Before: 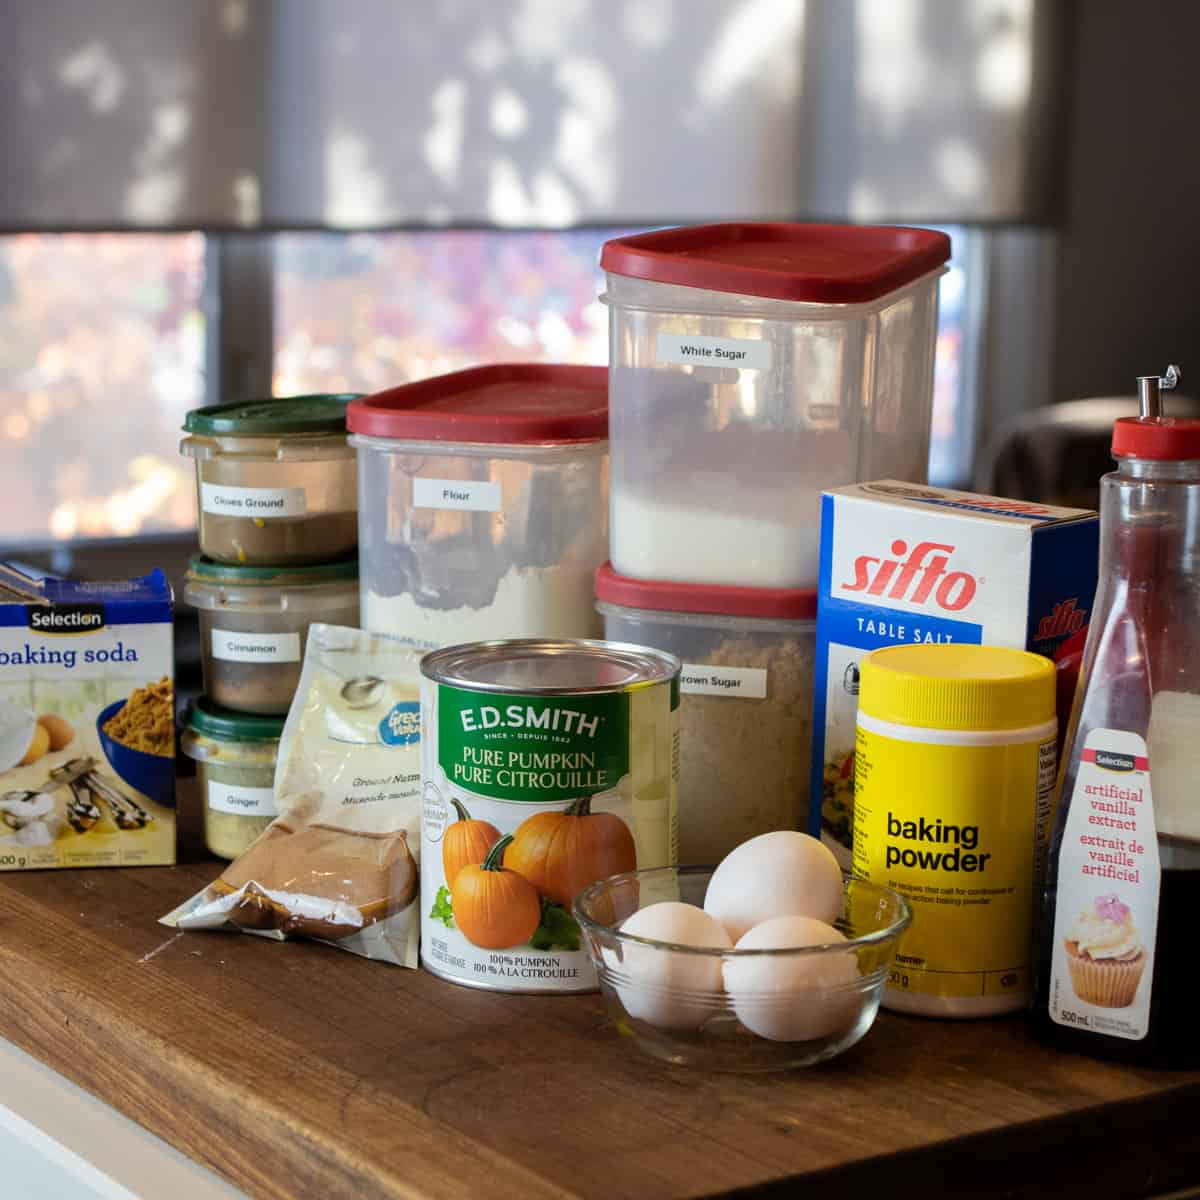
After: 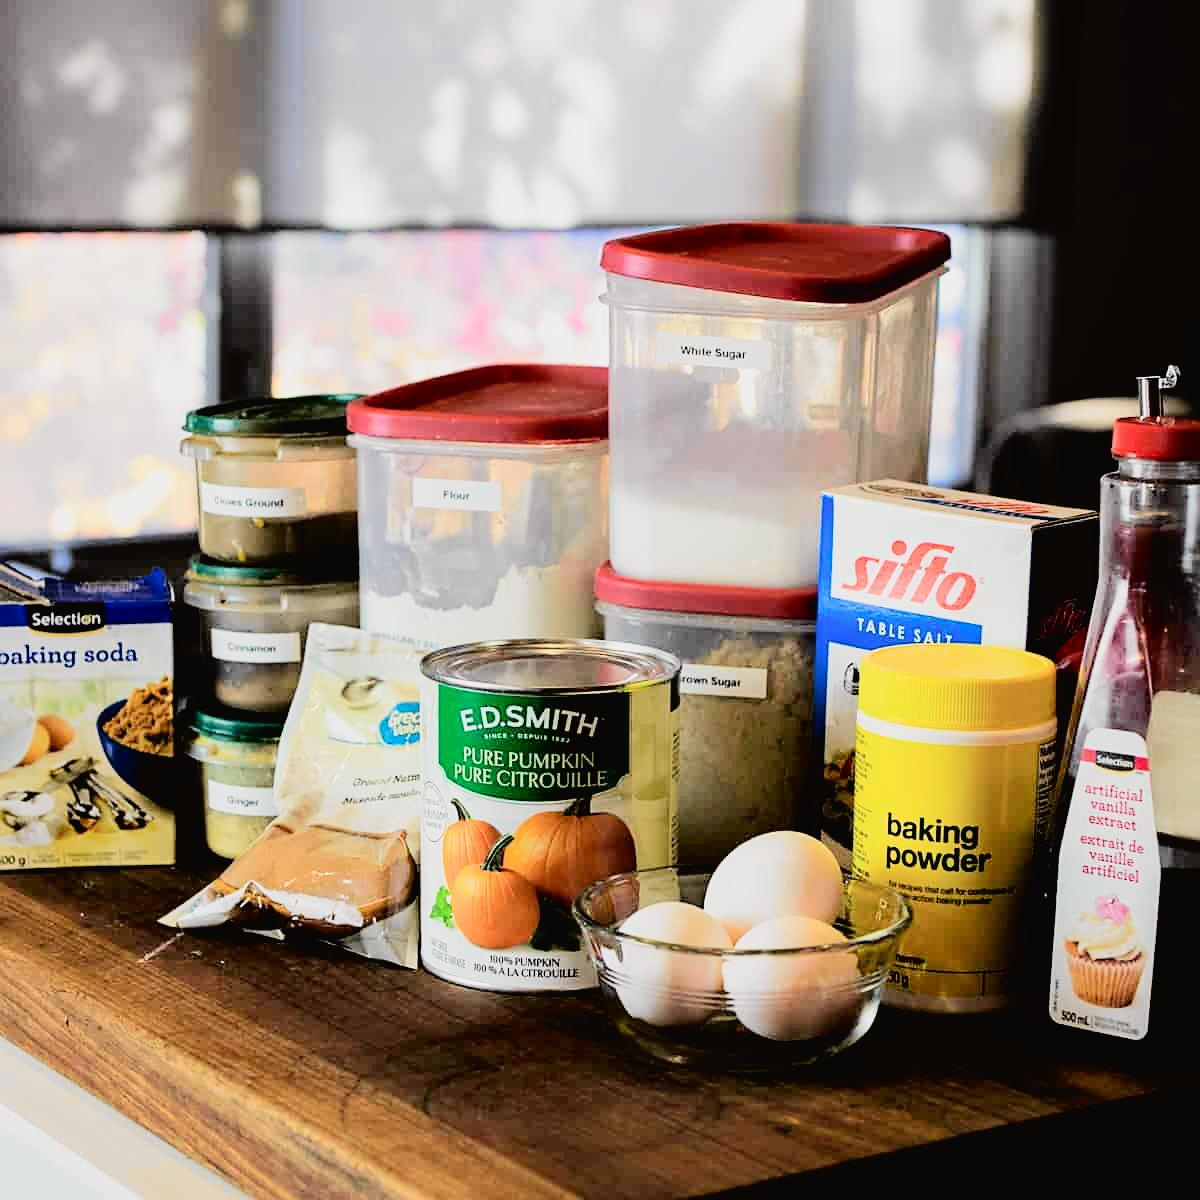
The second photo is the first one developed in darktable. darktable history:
haze removal: compatibility mode true, adaptive false
filmic rgb: black relative exposure -5.07 EV, white relative exposure 4 EV, hardness 2.89, contrast 1.3, highlights saturation mix -31.05%, iterations of high-quality reconstruction 10
tone equalizer: -8 EV -0.78 EV, -7 EV -0.692 EV, -6 EV -0.561 EV, -5 EV -0.361 EV, -3 EV 0.399 EV, -2 EV 0.6 EV, -1 EV 0.695 EV, +0 EV 0.73 EV, mask exposure compensation -0.489 EV
tone curve: curves: ch0 [(0, 0.019) (0.066, 0.043) (0.189, 0.182) (0.368, 0.407) (0.501, 0.564) (0.677, 0.729) (0.851, 0.861) (0.997, 0.959)]; ch1 [(0, 0) (0.187, 0.121) (0.388, 0.346) (0.437, 0.409) (0.474, 0.472) (0.499, 0.501) (0.514, 0.507) (0.548, 0.557) (0.653, 0.663) (0.812, 0.856) (1, 1)]; ch2 [(0, 0) (0.246, 0.214) (0.421, 0.427) (0.459, 0.484) (0.5, 0.504) (0.518, 0.516) (0.529, 0.548) (0.56, 0.576) (0.607, 0.63) (0.744, 0.734) (0.867, 0.821) (0.993, 0.889)], color space Lab, independent channels, preserve colors none
sharpen: radius 1.91, amount 0.402, threshold 1.474
